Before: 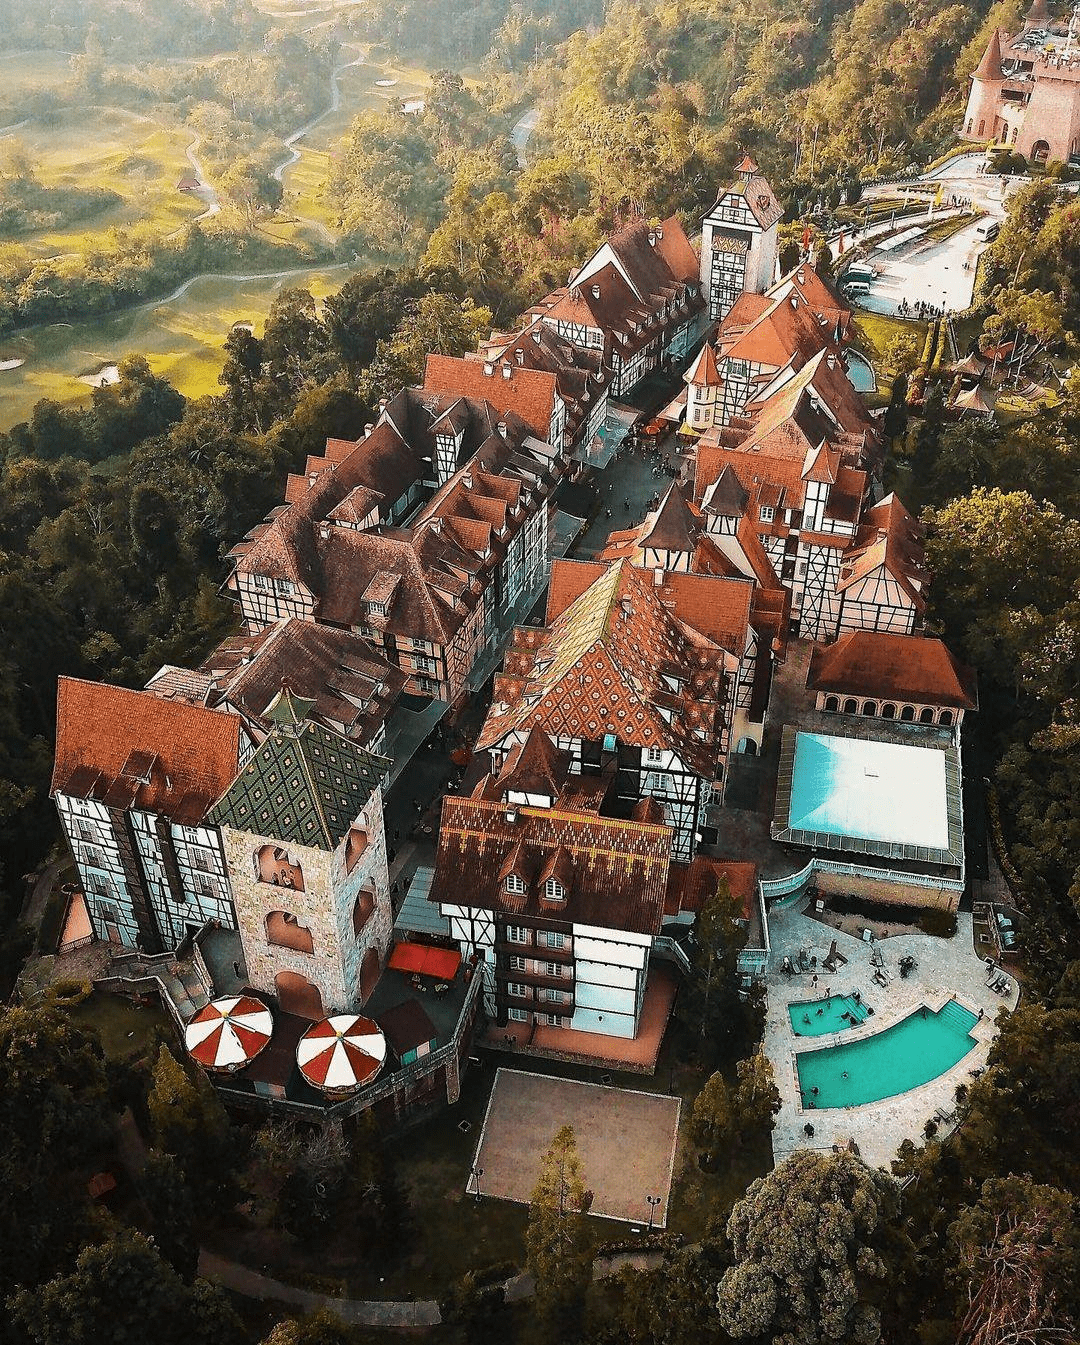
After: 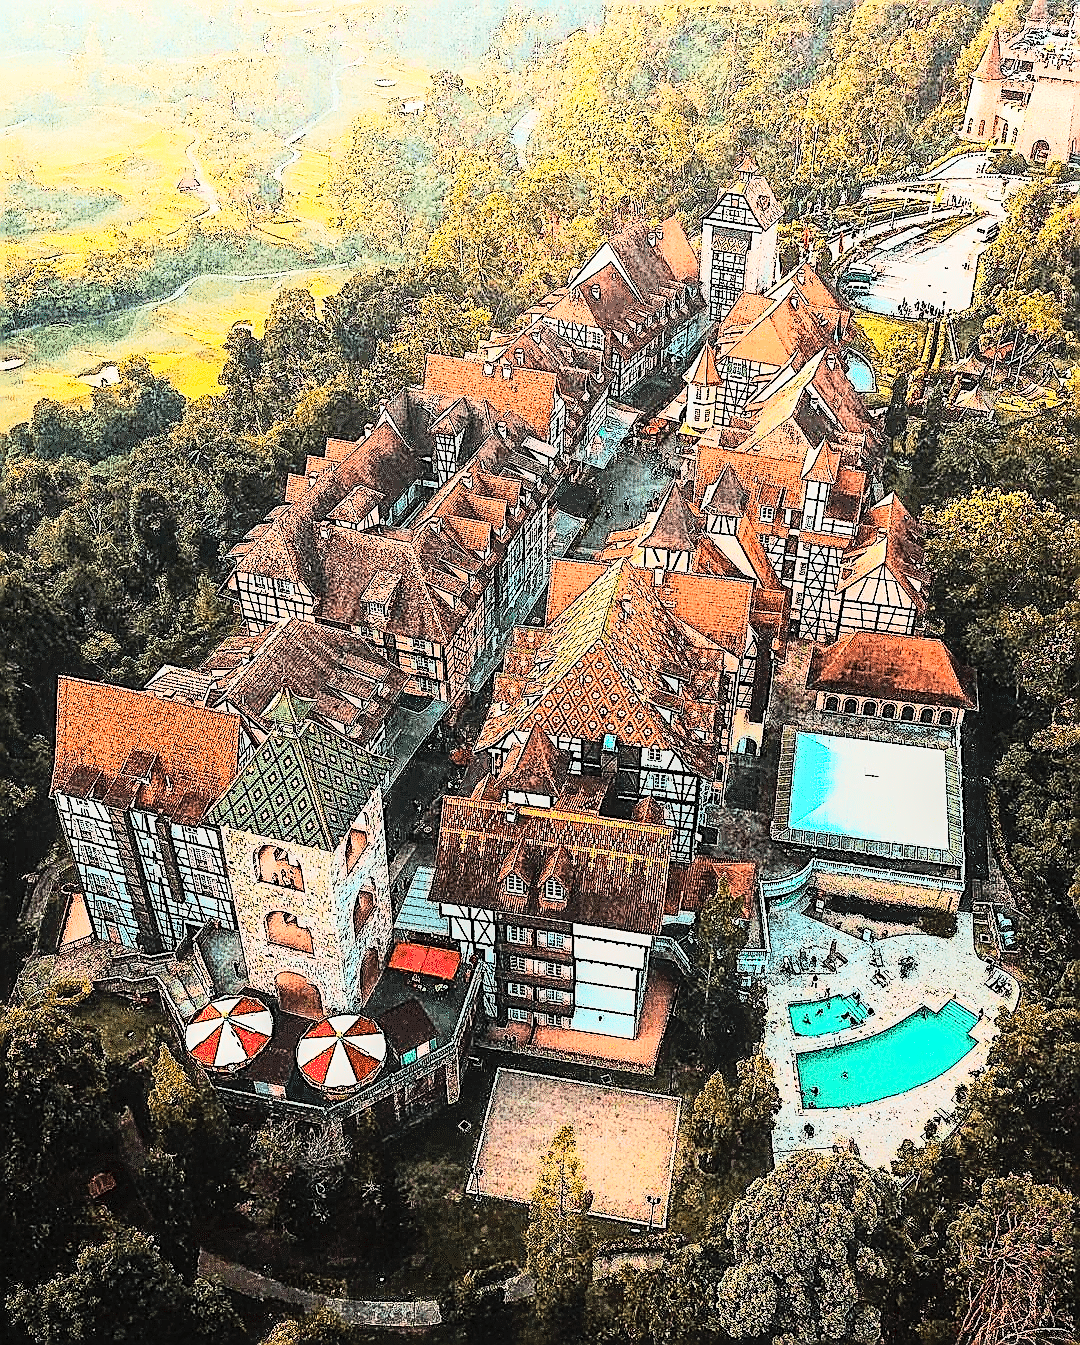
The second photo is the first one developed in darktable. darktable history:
exposure: black level correction 0, exposure 1 EV, compensate highlight preservation false
rgb curve: curves: ch0 [(0, 0) (0.21, 0.15) (0.24, 0.21) (0.5, 0.75) (0.75, 0.96) (0.89, 0.99) (1, 1)]; ch1 [(0, 0.02) (0.21, 0.13) (0.25, 0.2) (0.5, 0.67) (0.75, 0.9) (0.89, 0.97) (1, 1)]; ch2 [(0, 0.02) (0.21, 0.13) (0.25, 0.2) (0.5, 0.67) (0.75, 0.9) (0.89, 0.97) (1, 1)], compensate middle gray true
sharpen: amount 2
local contrast: on, module defaults
